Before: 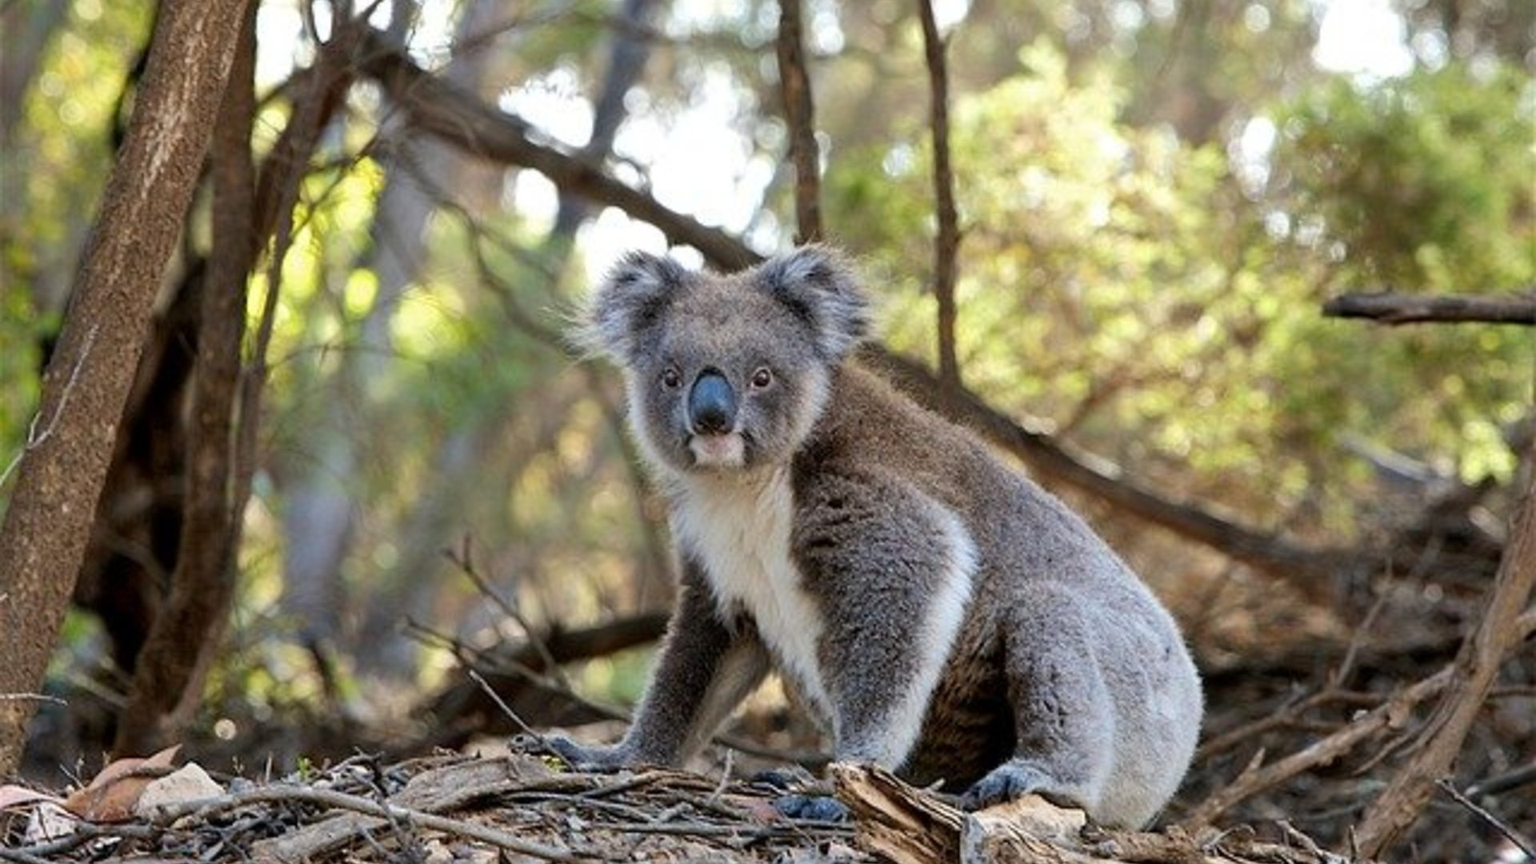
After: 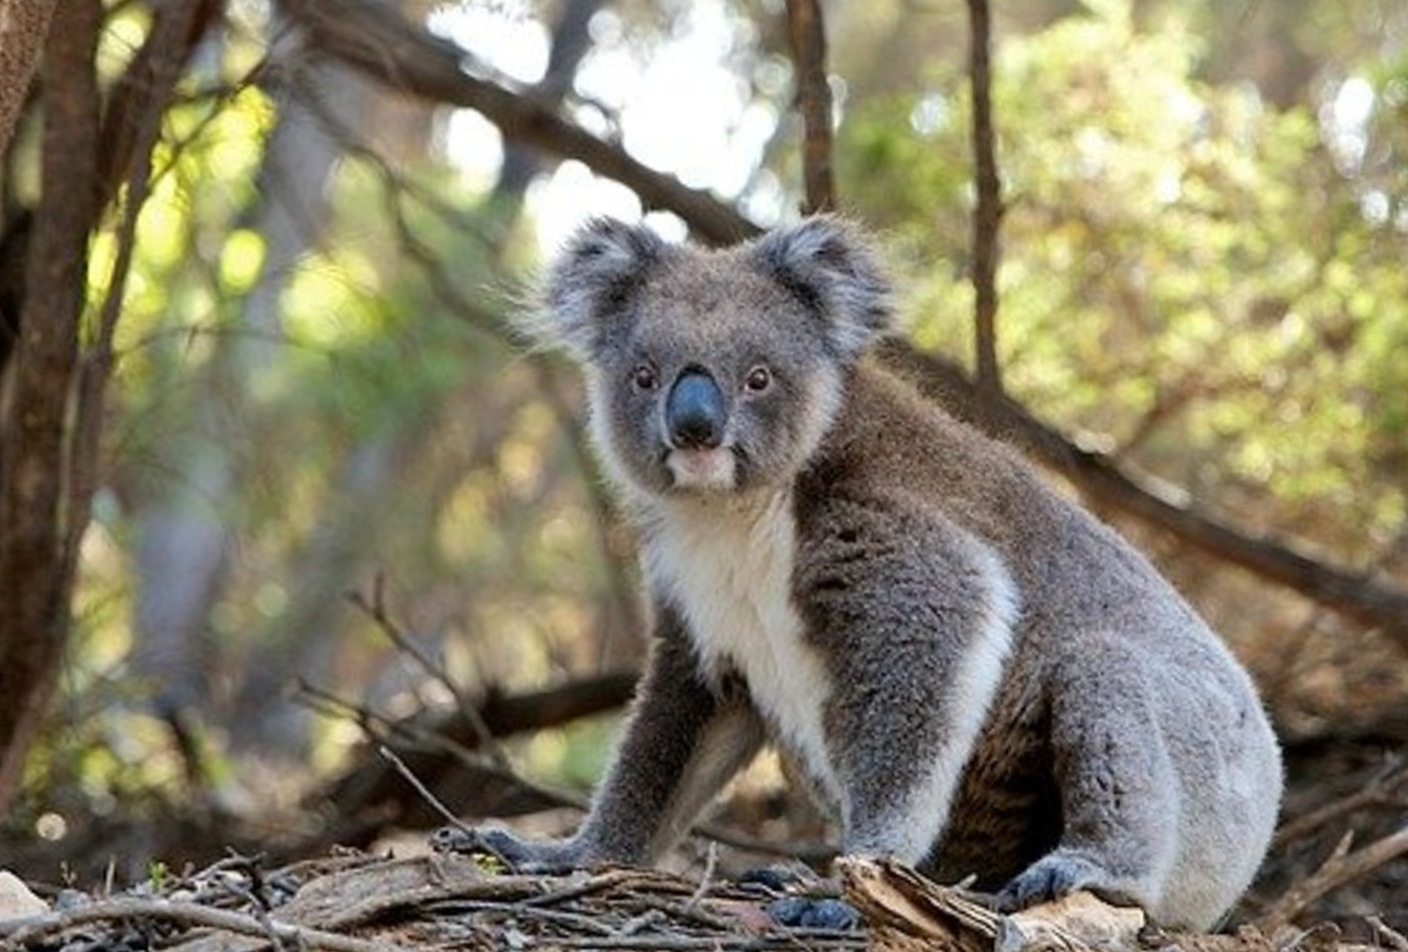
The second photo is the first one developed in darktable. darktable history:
rotate and perspective: rotation 0.679°, lens shift (horizontal) 0.136, crop left 0.009, crop right 0.991, crop top 0.078, crop bottom 0.95
crop and rotate: left 13.15%, top 5.251%, right 12.609%
